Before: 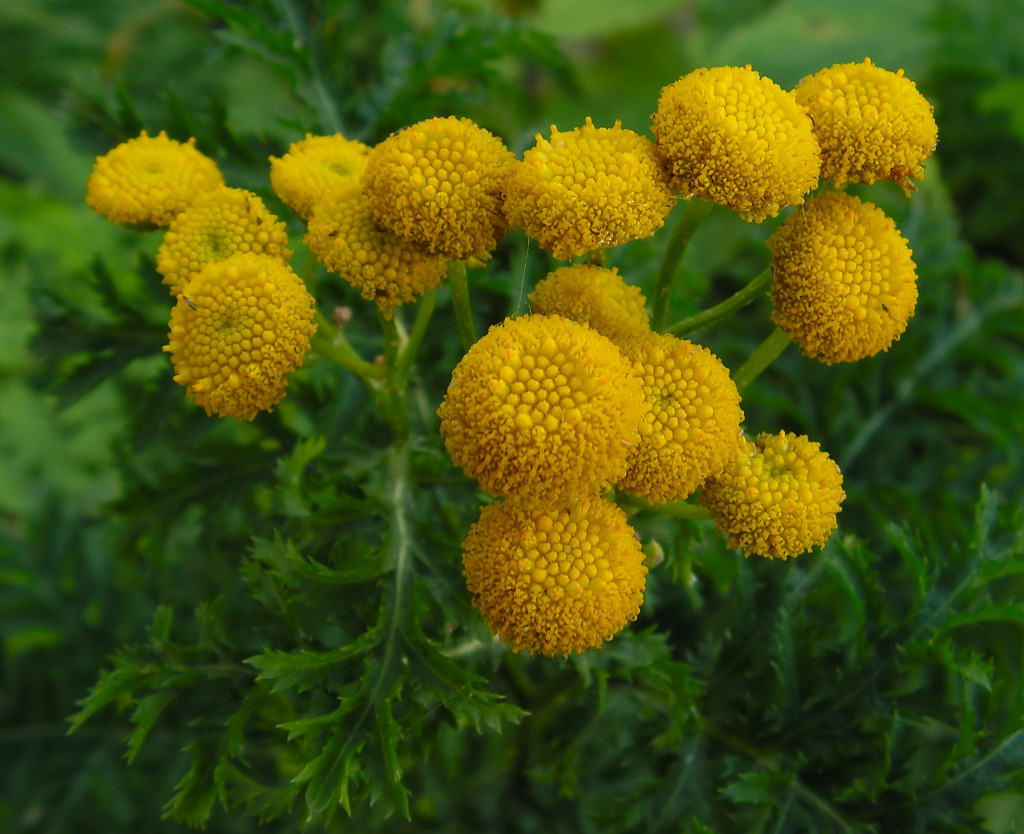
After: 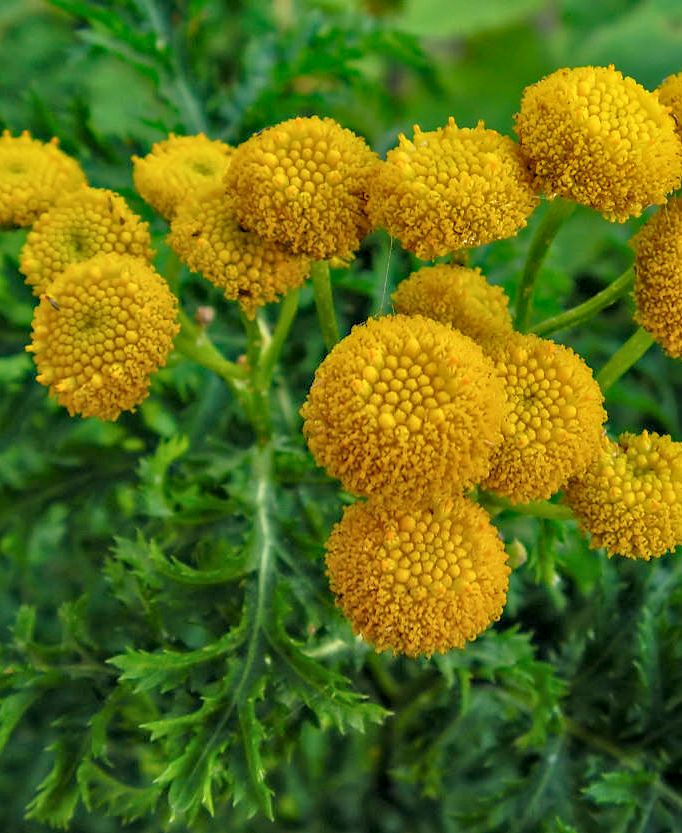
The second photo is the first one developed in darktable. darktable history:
tone equalizer: -7 EV 0.15 EV, -6 EV 0.629 EV, -5 EV 1.12 EV, -4 EV 1.3 EV, -3 EV 1.13 EV, -2 EV 0.6 EV, -1 EV 0.165 EV
shadows and highlights: shadows 24.69, highlights -78.32, soften with gaussian
haze removal: adaptive false
crop and rotate: left 13.426%, right 19.879%
local contrast: on, module defaults
